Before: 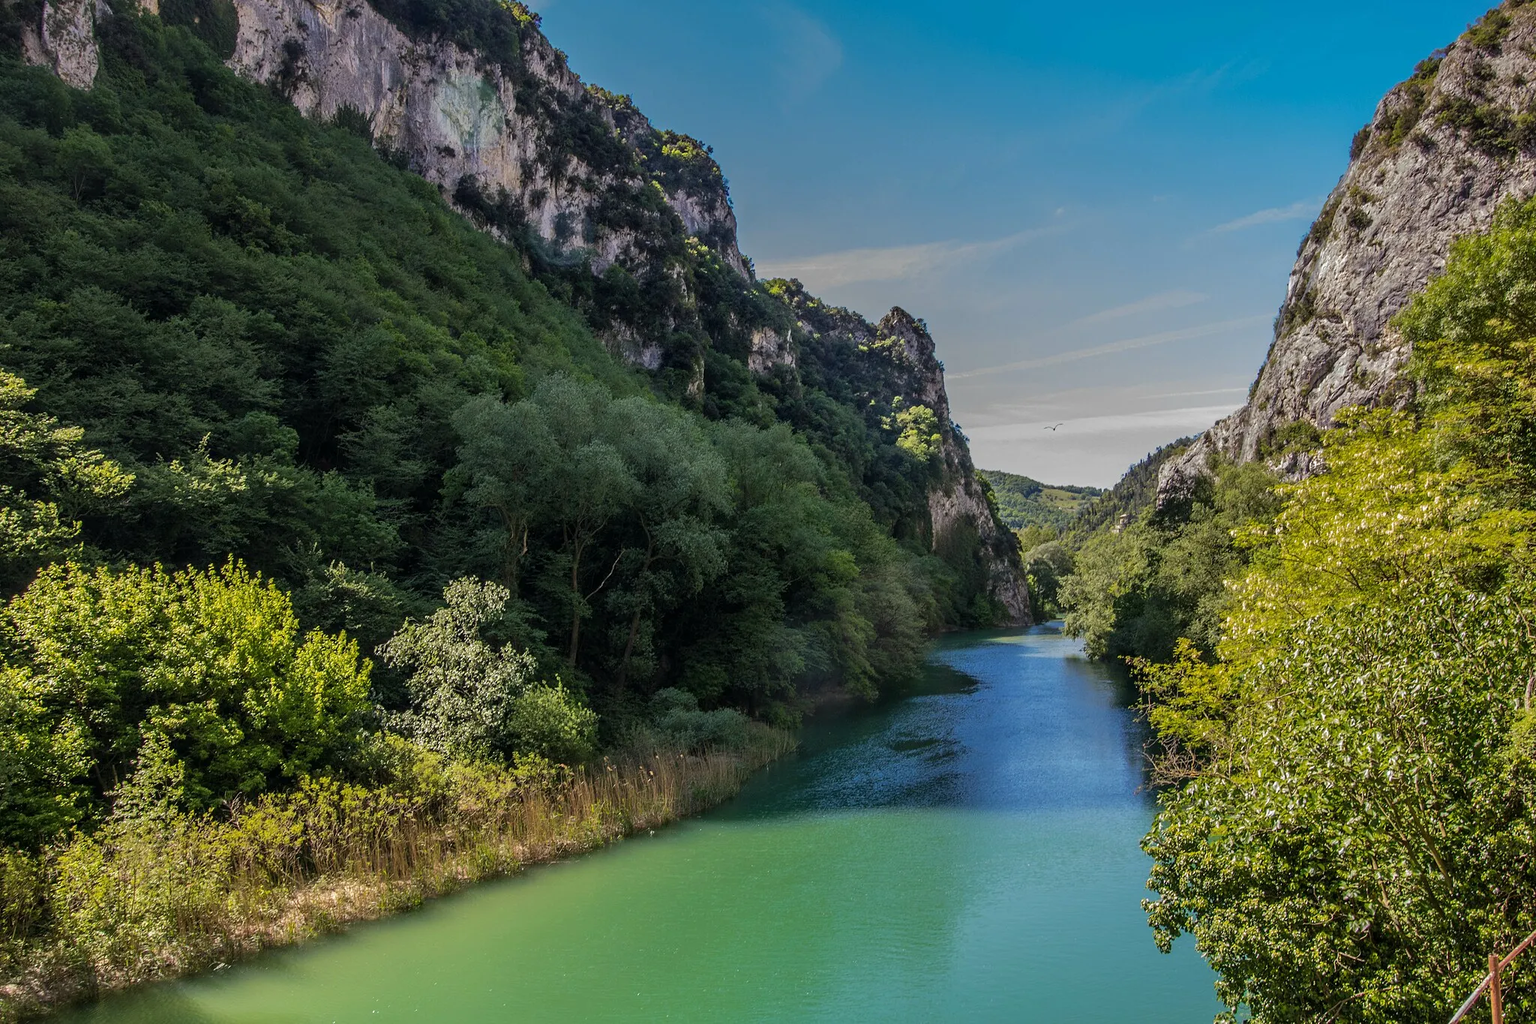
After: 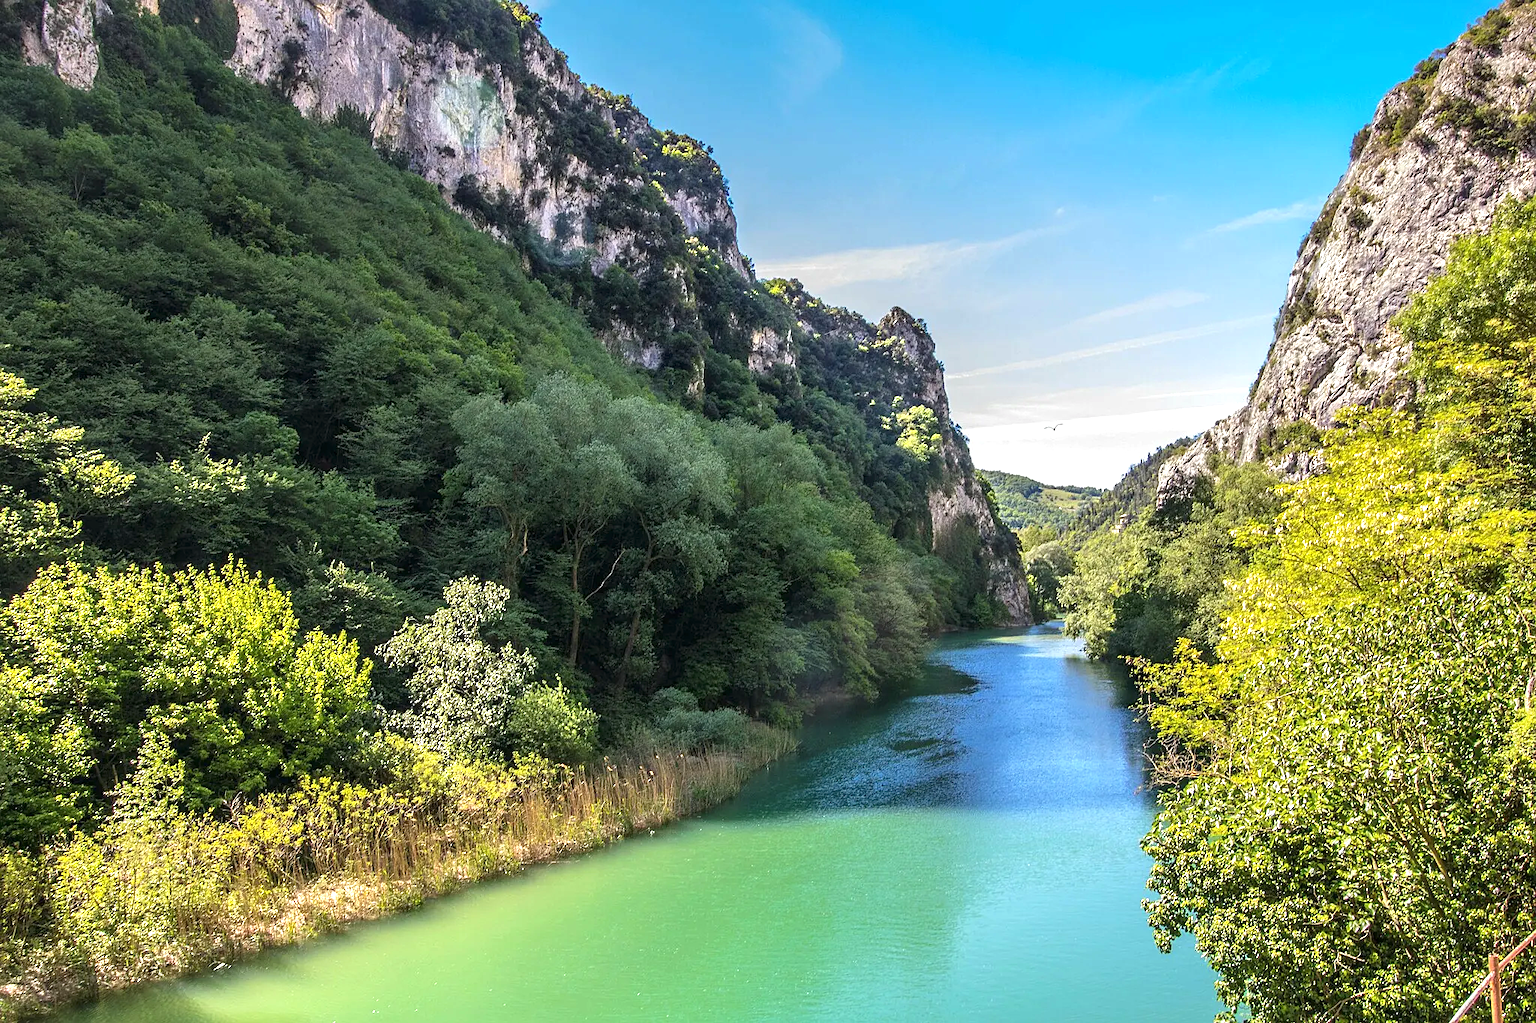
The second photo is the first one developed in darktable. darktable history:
exposure: black level correction 0, exposure 1.194 EV, compensate highlight preservation false
sharpen: amount 0.211
